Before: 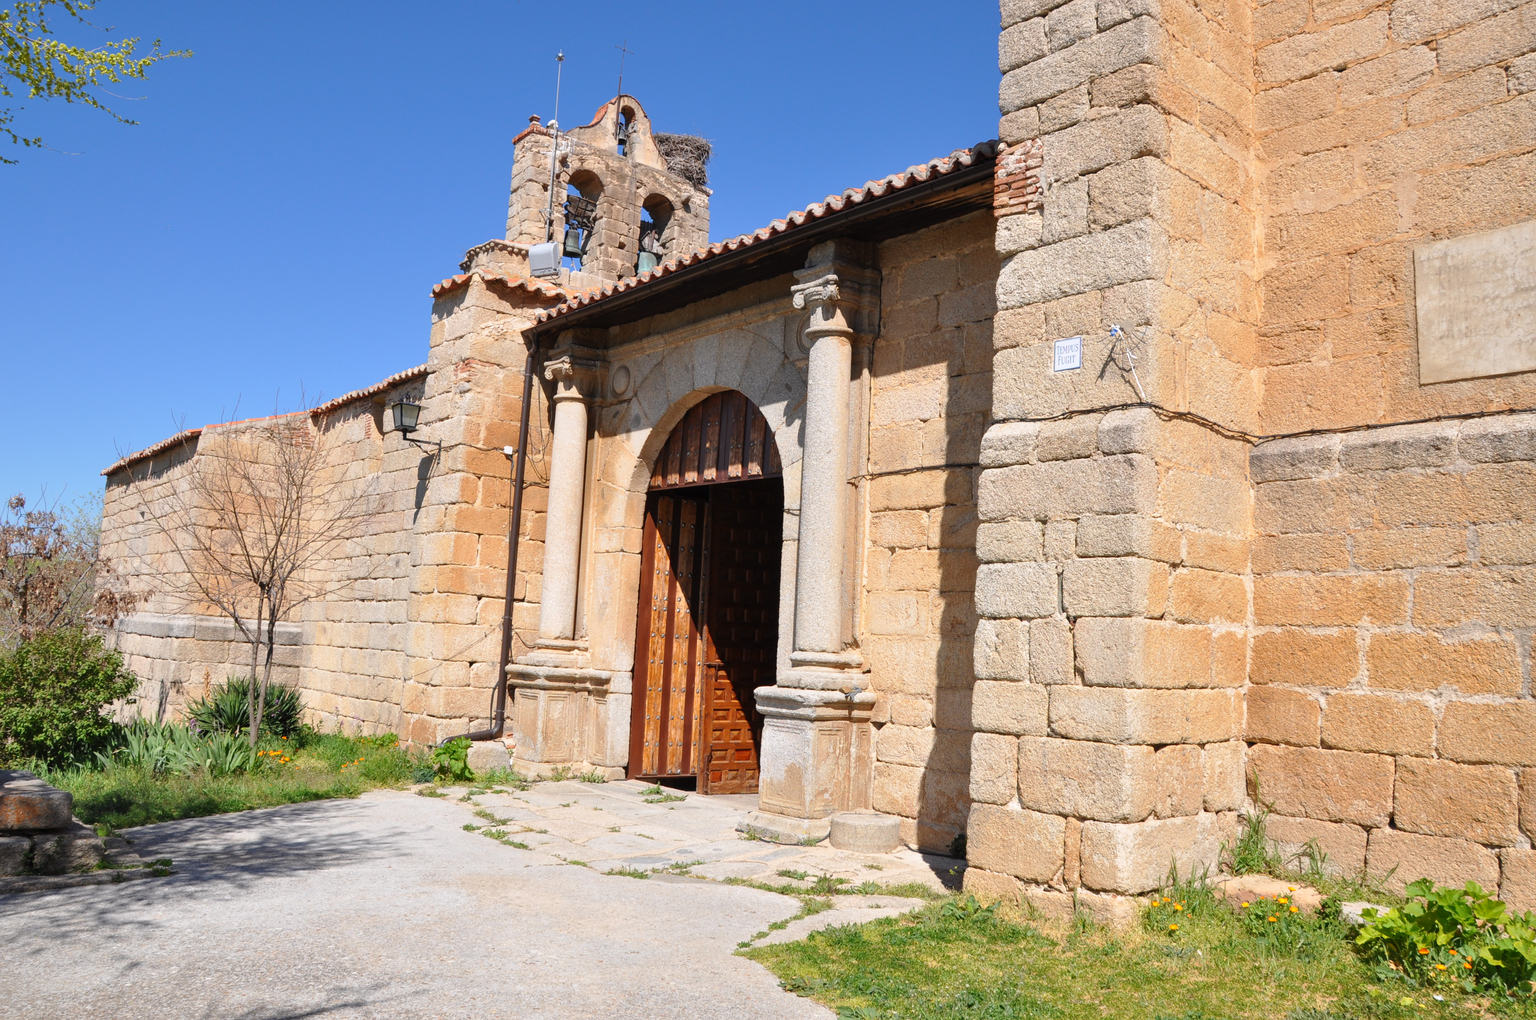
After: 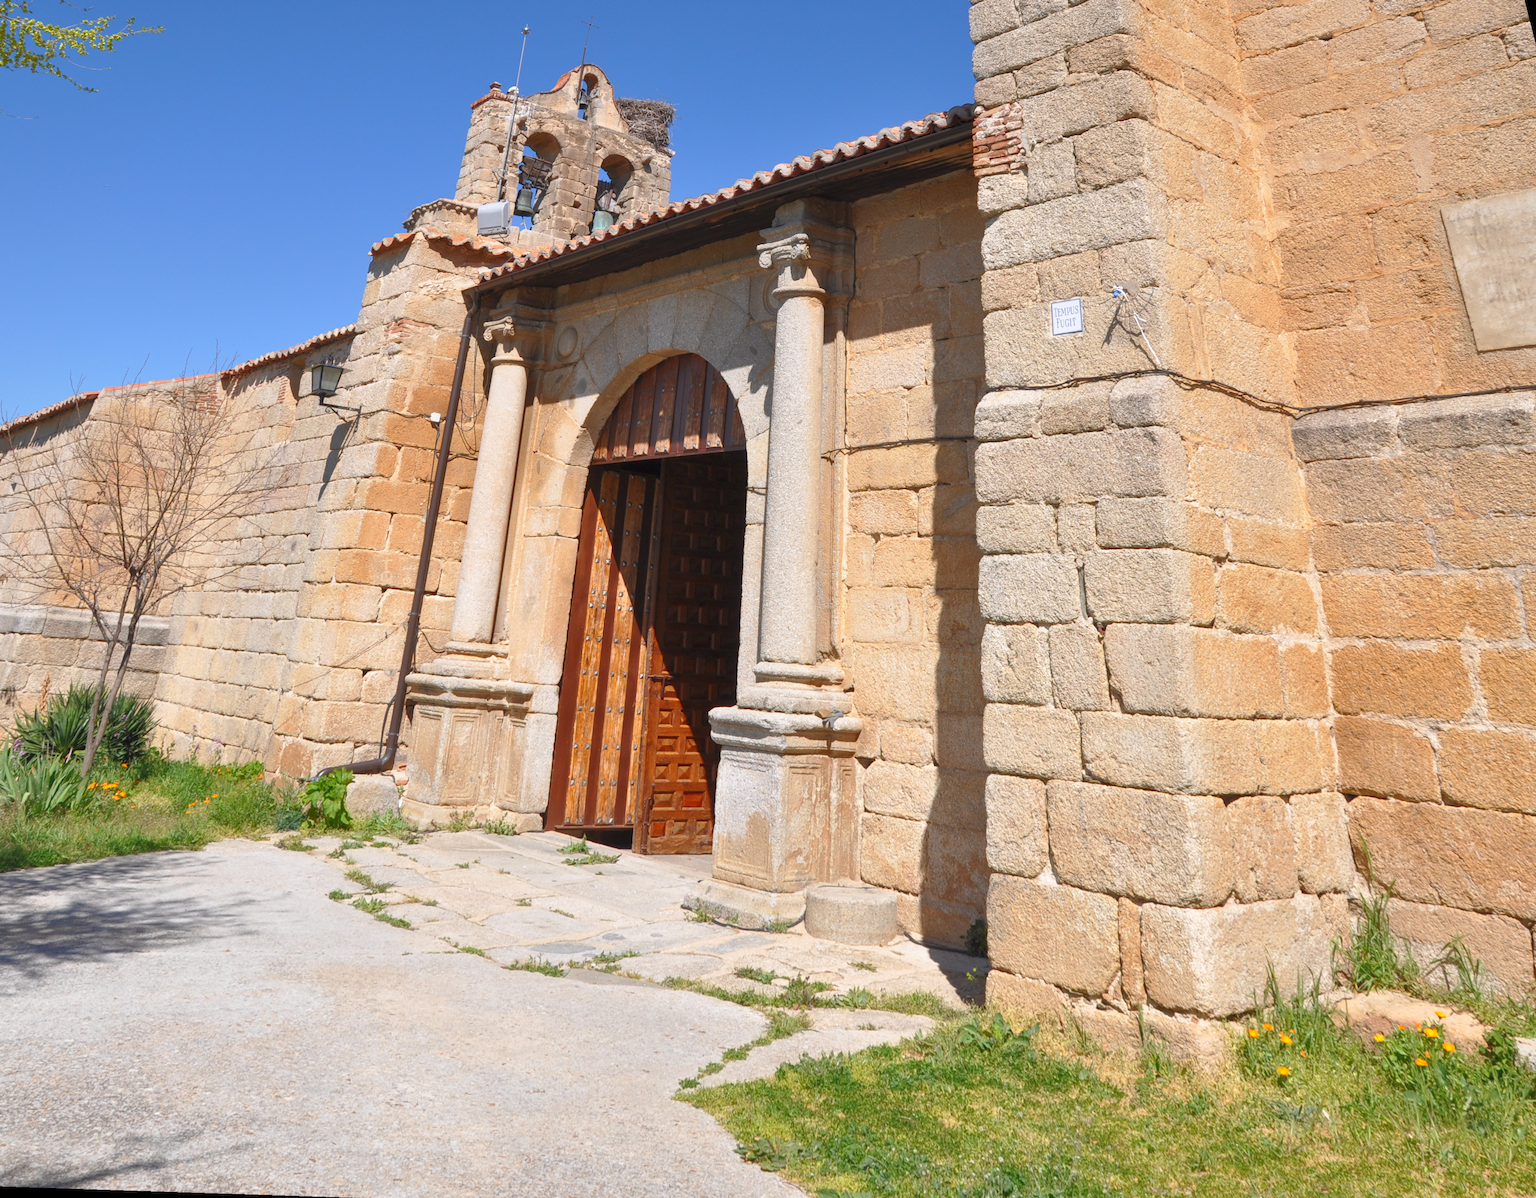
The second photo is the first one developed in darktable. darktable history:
rgb curve: curves: ch0 [(0, 0) (0.072, 0.166) (0.217, 0.293) (0.414, 0.42) (1, 1)], compensate middle gray true, preserve colors basic power
rotate and perspective: rotation 0.72°, lens shift (vertical) -0.352, lens shift (horizontal) -0.051, crop left 0.152, crop right 0.859, crop top 0.019, crop bottom 0.964
